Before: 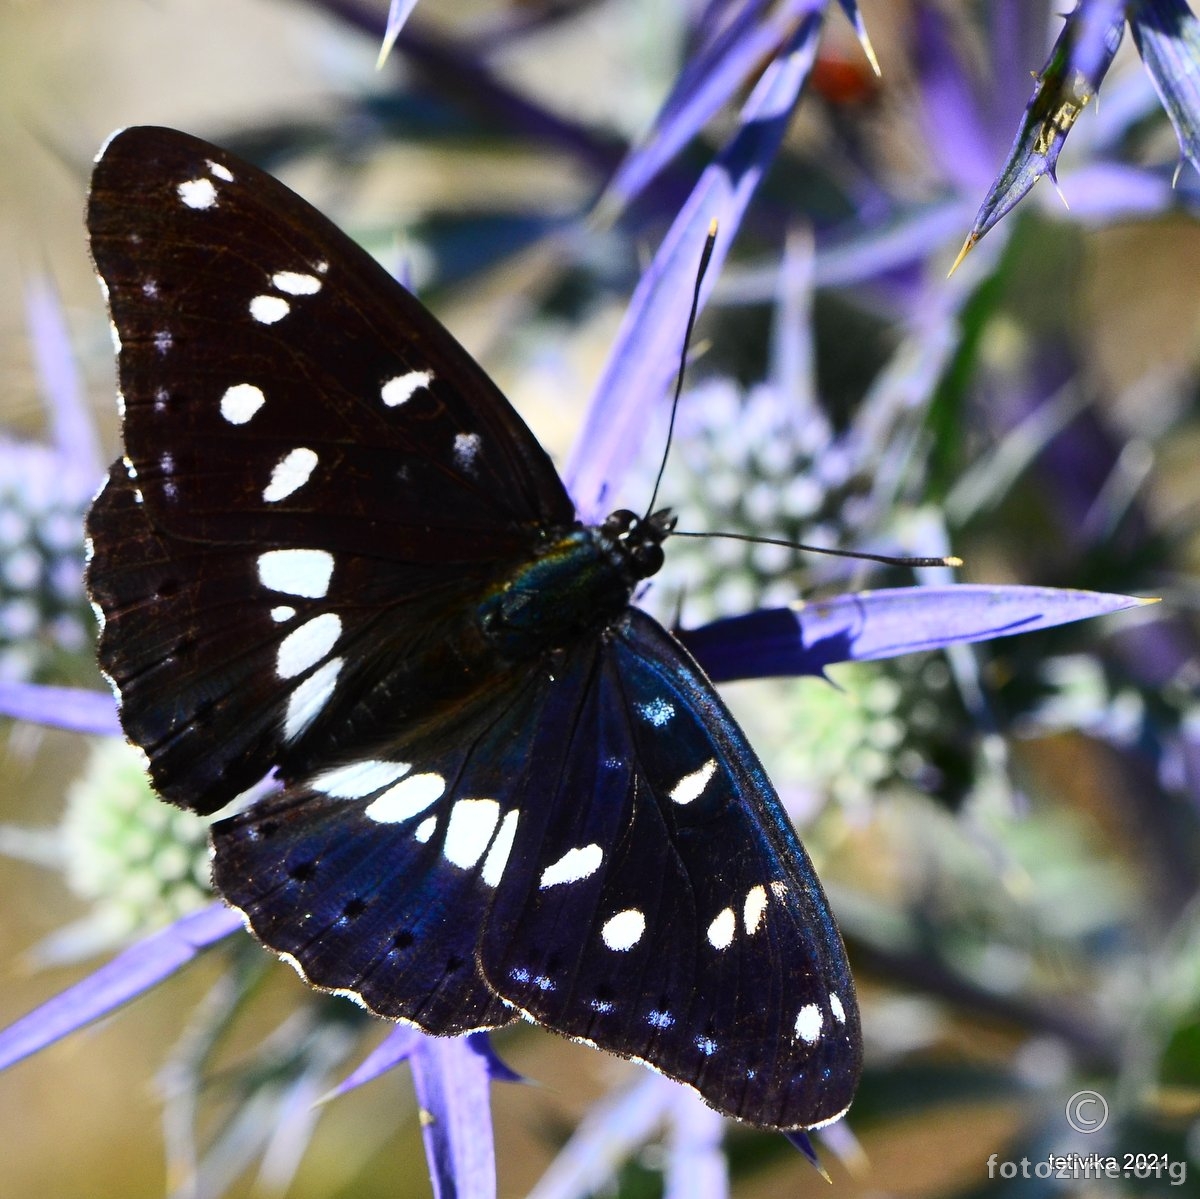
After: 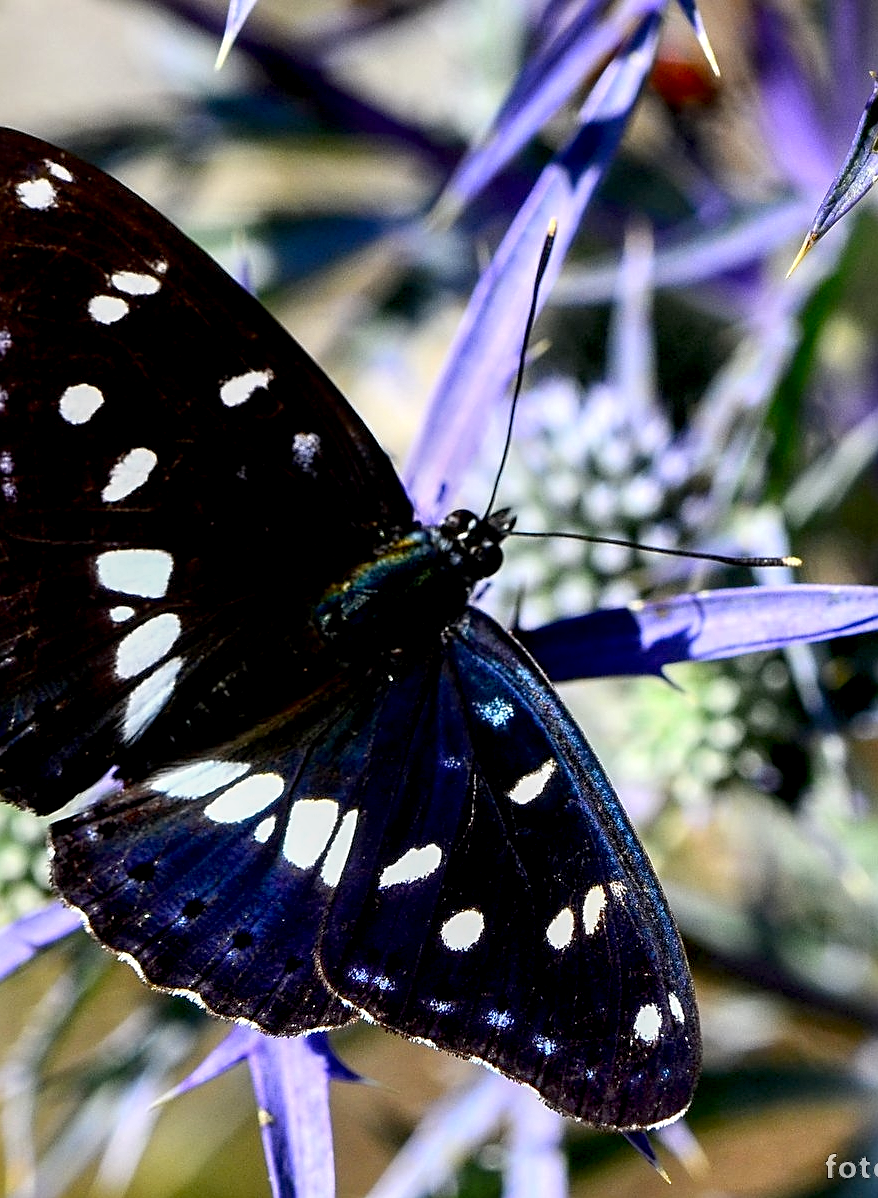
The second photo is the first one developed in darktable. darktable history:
exposure: black level correction 0.009, exposure 0.119 EV, compensate highlight preservation false
crop: left 13.443%, right 13.31%
sharpen: on, module defaults
local contrast: detail 142%
